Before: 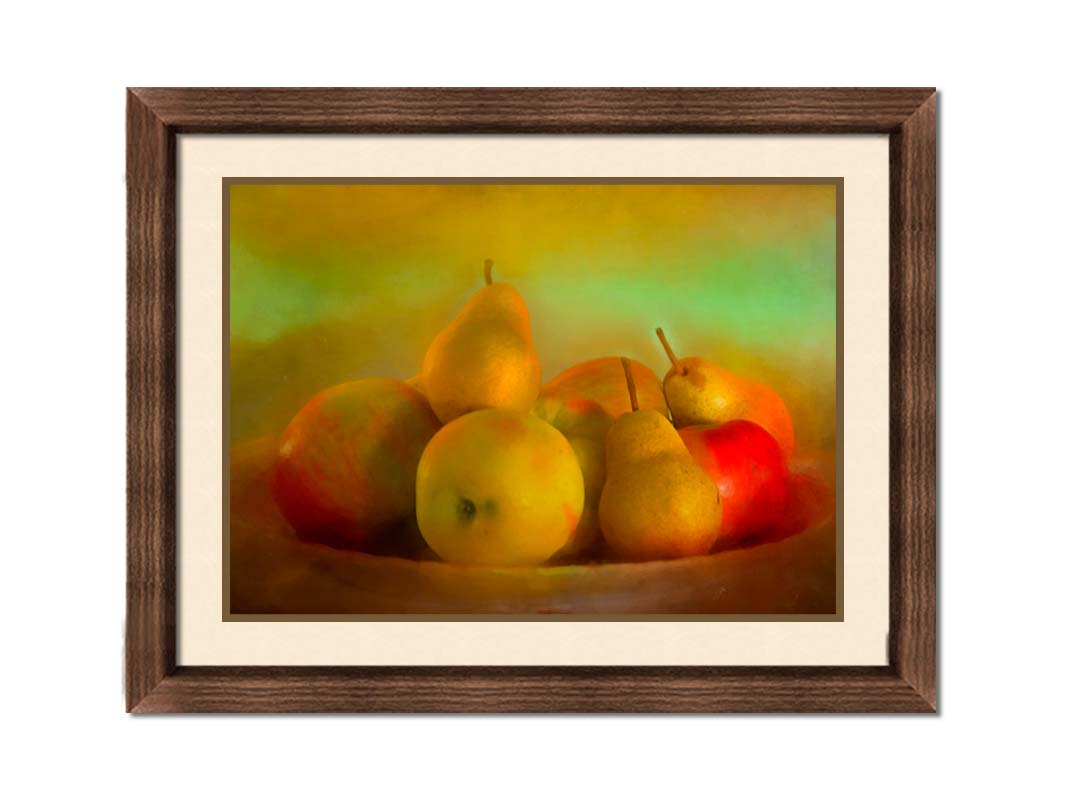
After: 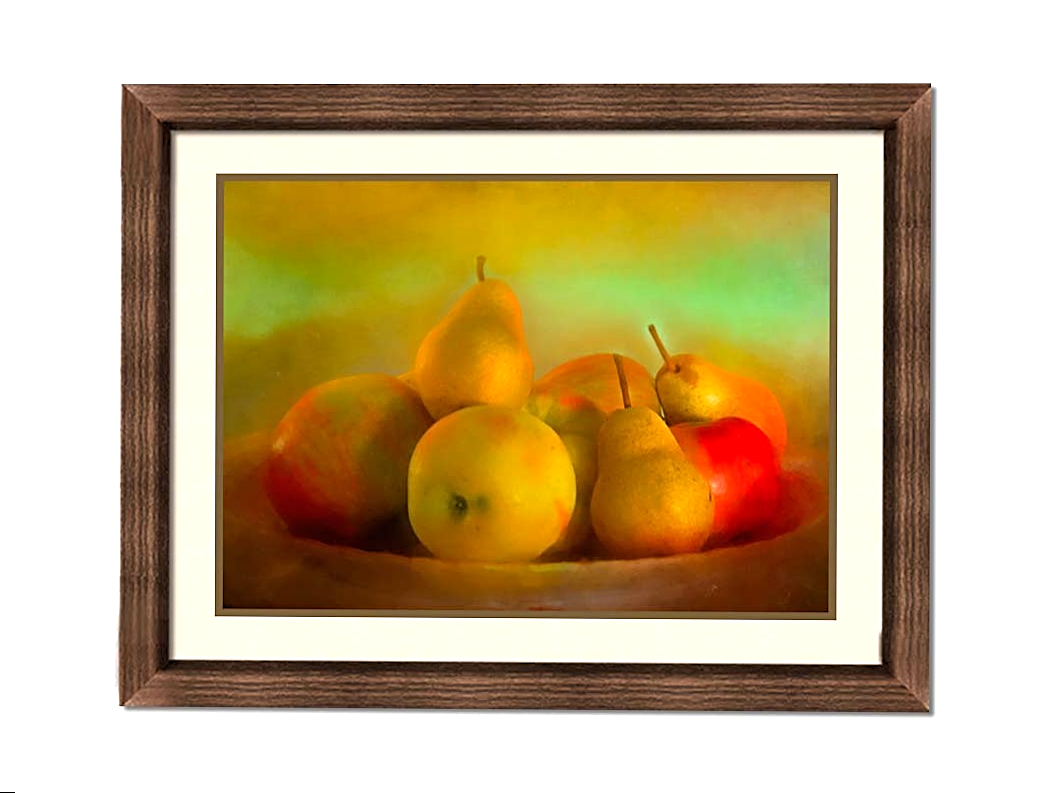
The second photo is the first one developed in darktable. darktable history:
rotate and perspective: rotation 0.192°, lens shift (horizontal) -0.015, crop left 0.005, crop right 0.996, crop top 0.006, crop bottom 0.99
exposure: exposure 0.2 EV, compensate highlight preservation false
sharpen: on, module defaults
levels: levels [0.016, 0.484, 0.953]
